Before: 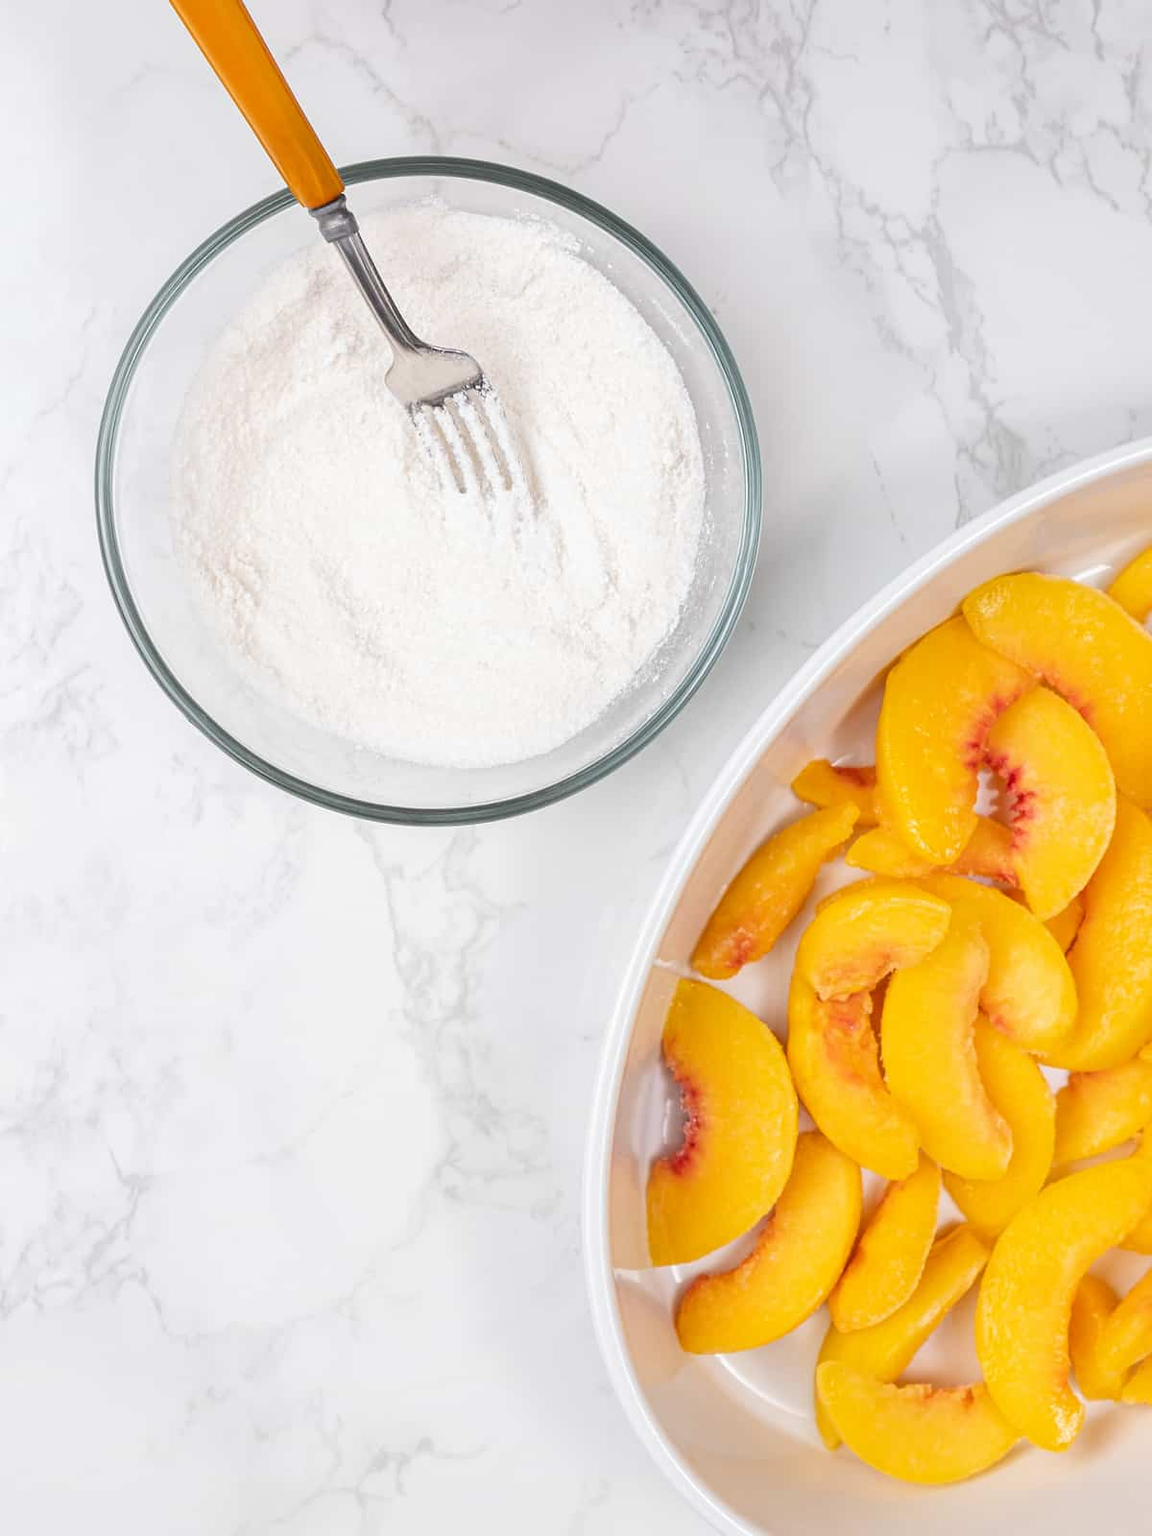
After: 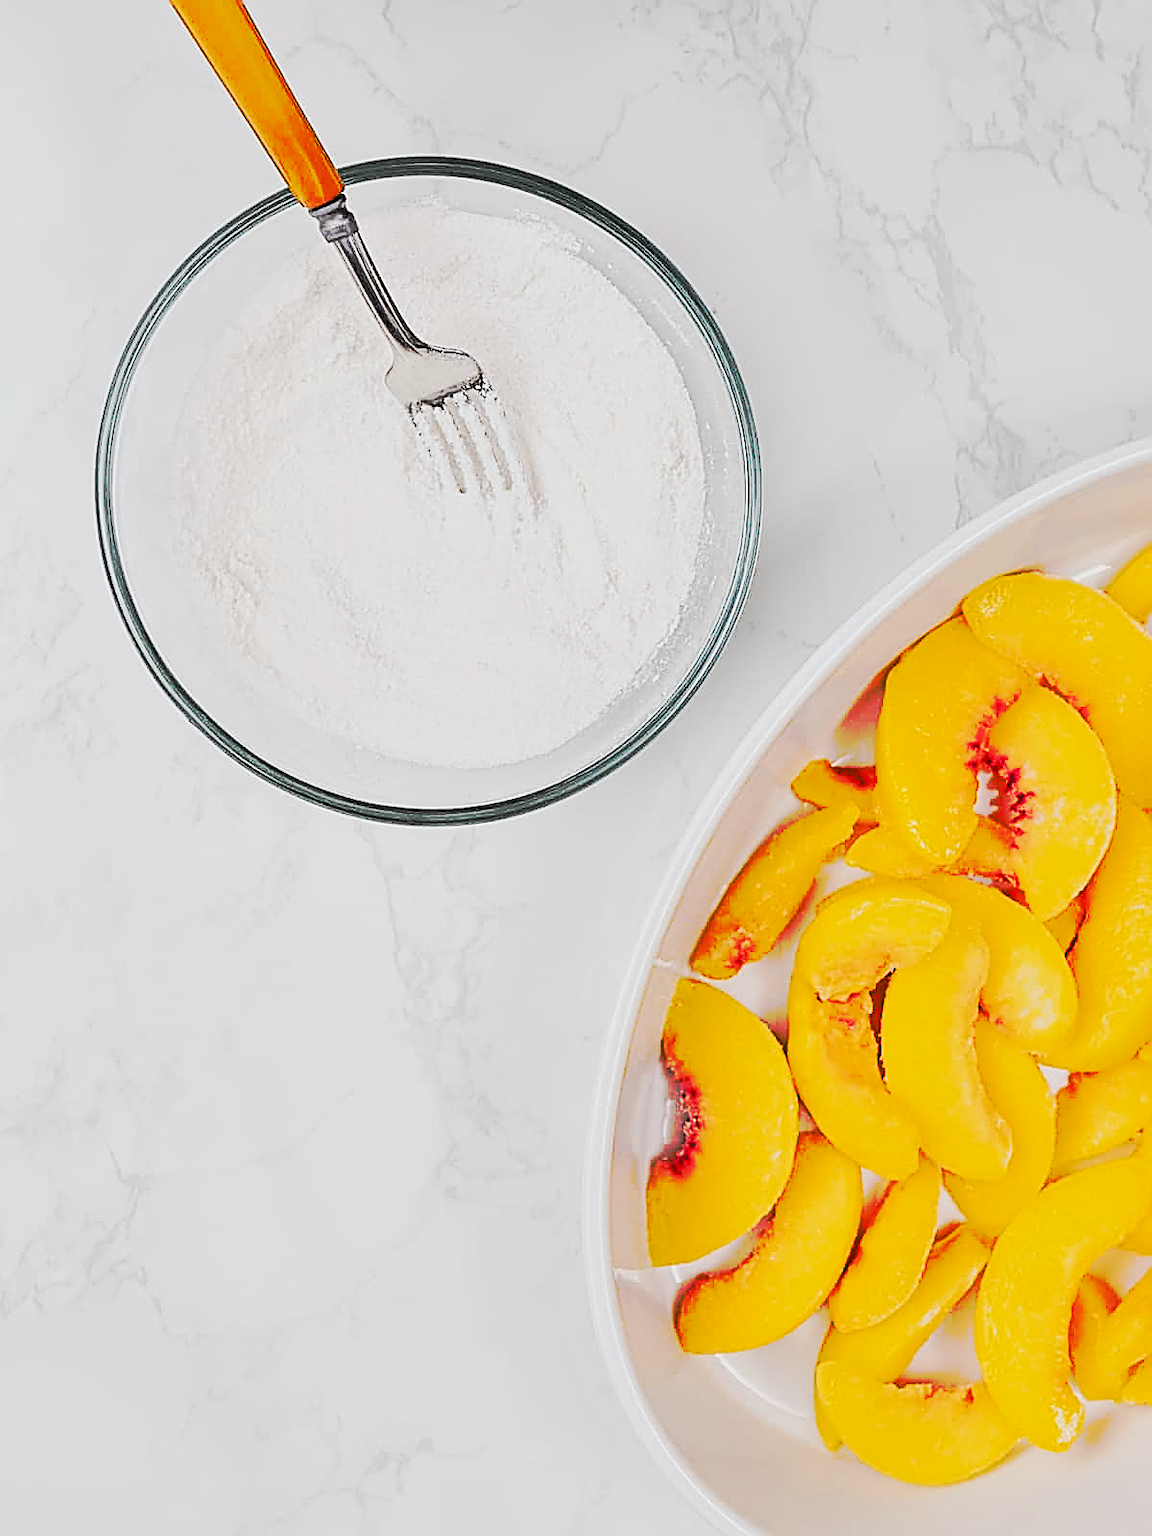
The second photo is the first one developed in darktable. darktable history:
sharpen: amount 1.861
filmic rgb: hardness 4.17, contrast 0.921
contrast equalizer: y [[0.524, 0.538, 0.547, 0.548, 0.538, 0.524], [0.5 ×6], [0.5 ×6], [0 ×6], [0 ×6]]
tone curve: curves: ch0 [(0, 0) (0.003, 0.003) (0.011, 0.011) (0.025, 0.024) (0.044, 0.043) (0.069, 0.067) (0.1, 0.096) (0.136, 0.131) (0.177, 0.171) (0.224, 0.216) (0.277, 0.267) (0.335, 0.323) (0.399, 0.384) (0.468, 0.451) (0.543, 0.678) (0.623, 0.734) (0.709, 0.795) (0.801, 0.859) (0.898, 0.928) (1, 1)], preserve colors none
